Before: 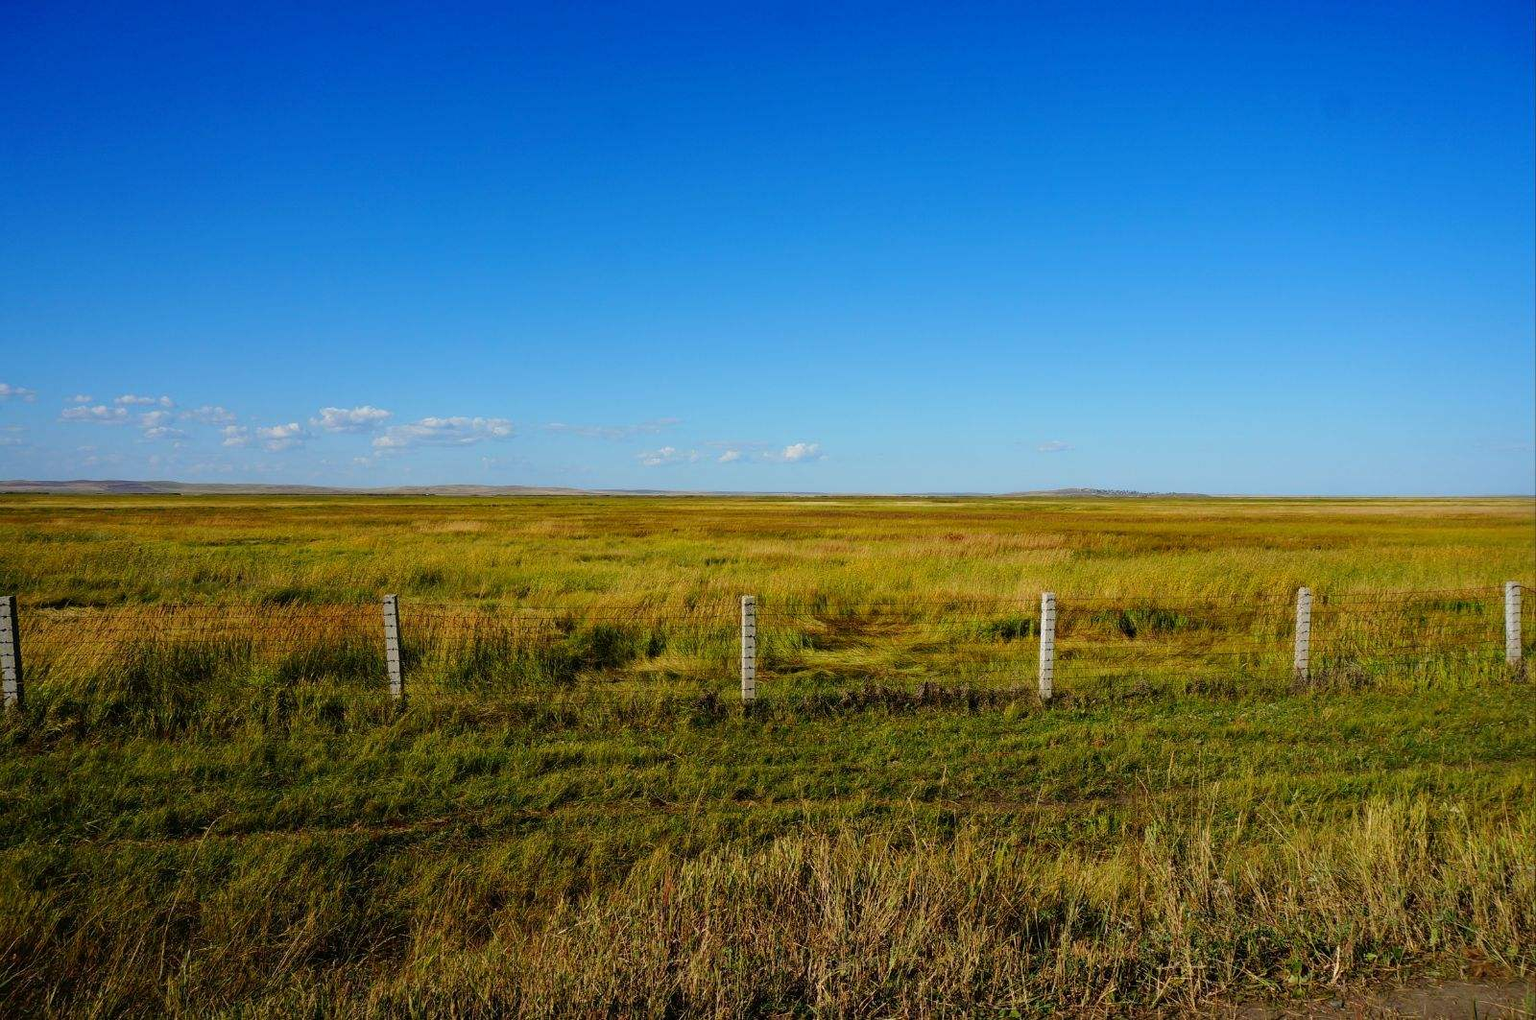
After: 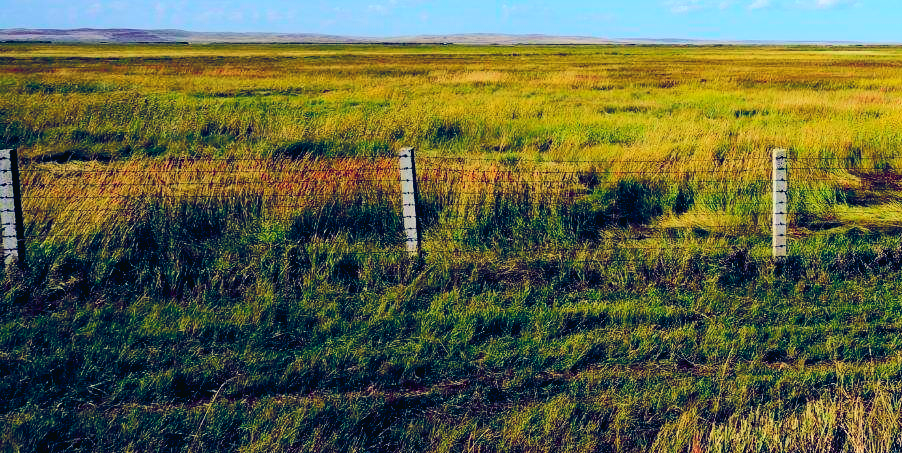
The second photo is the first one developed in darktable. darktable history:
exposure: exposure 0.236 EV, compensate highlight preservation false
crop: top 44.483%, right 43.593%, bottom 12.892%
tone curve: curves: ch0 [(0, 0.022) (0.114, 0.083) (0.281, 0.315) (0.447, 0.557) (0.588, 0.711) (0.786, 0.839) (0.999, 0.949)]; ch1 [(0, 0) (0.389, 0.352) (0.458, 0.433) (0.486, 0.474) (0.509, 0.505) (0.535, 0.53) (0.555, 0.557) (0.586, 0.622) (0.677, 0.724) (1, 1)]; ch2 [(0, 0) (0.369, 0.388) (0.449, 0.431) (0.501, 0.5) (0.528, 0.52) (0.561, 0.59) (0.697, 0.721) (1, 1)], color space Lab, independent channels, preserve colors none
color balance rgb: shadows lift › luminance -41.13%, shadows lift › chroma 14.13%, shadows lift › hue 260°, power › luminance -3.76%, power › chroma 0.56%, power › hue 40.37°, highlights gain › luminance 16.81%, highlights gain › chroma 2.94%, highlights gain › hue 260°, global offset › luminance -0.29%, global offset › chroma 0.31%, global offset › hue 260°, perceptual saturation grading › global saturation 20%, perceptual saturation grading › highlights -13.92%, perceptual saturation grading › shadows 50%
white balance: emerald 1
